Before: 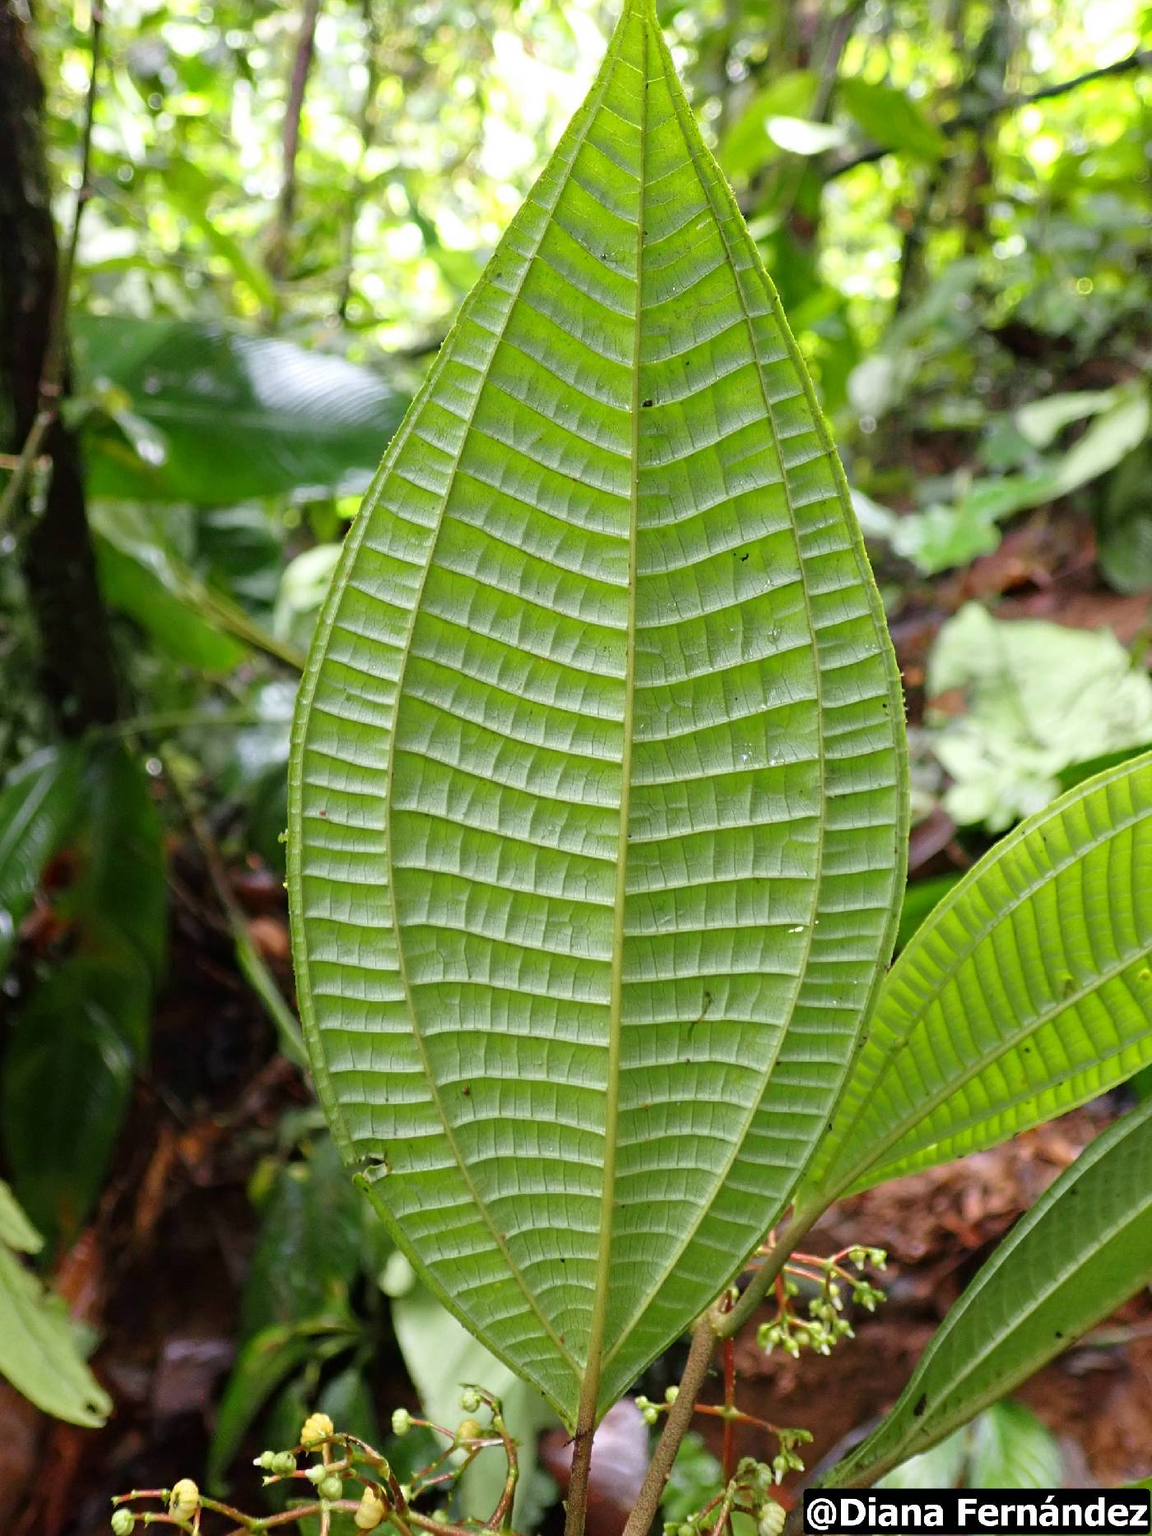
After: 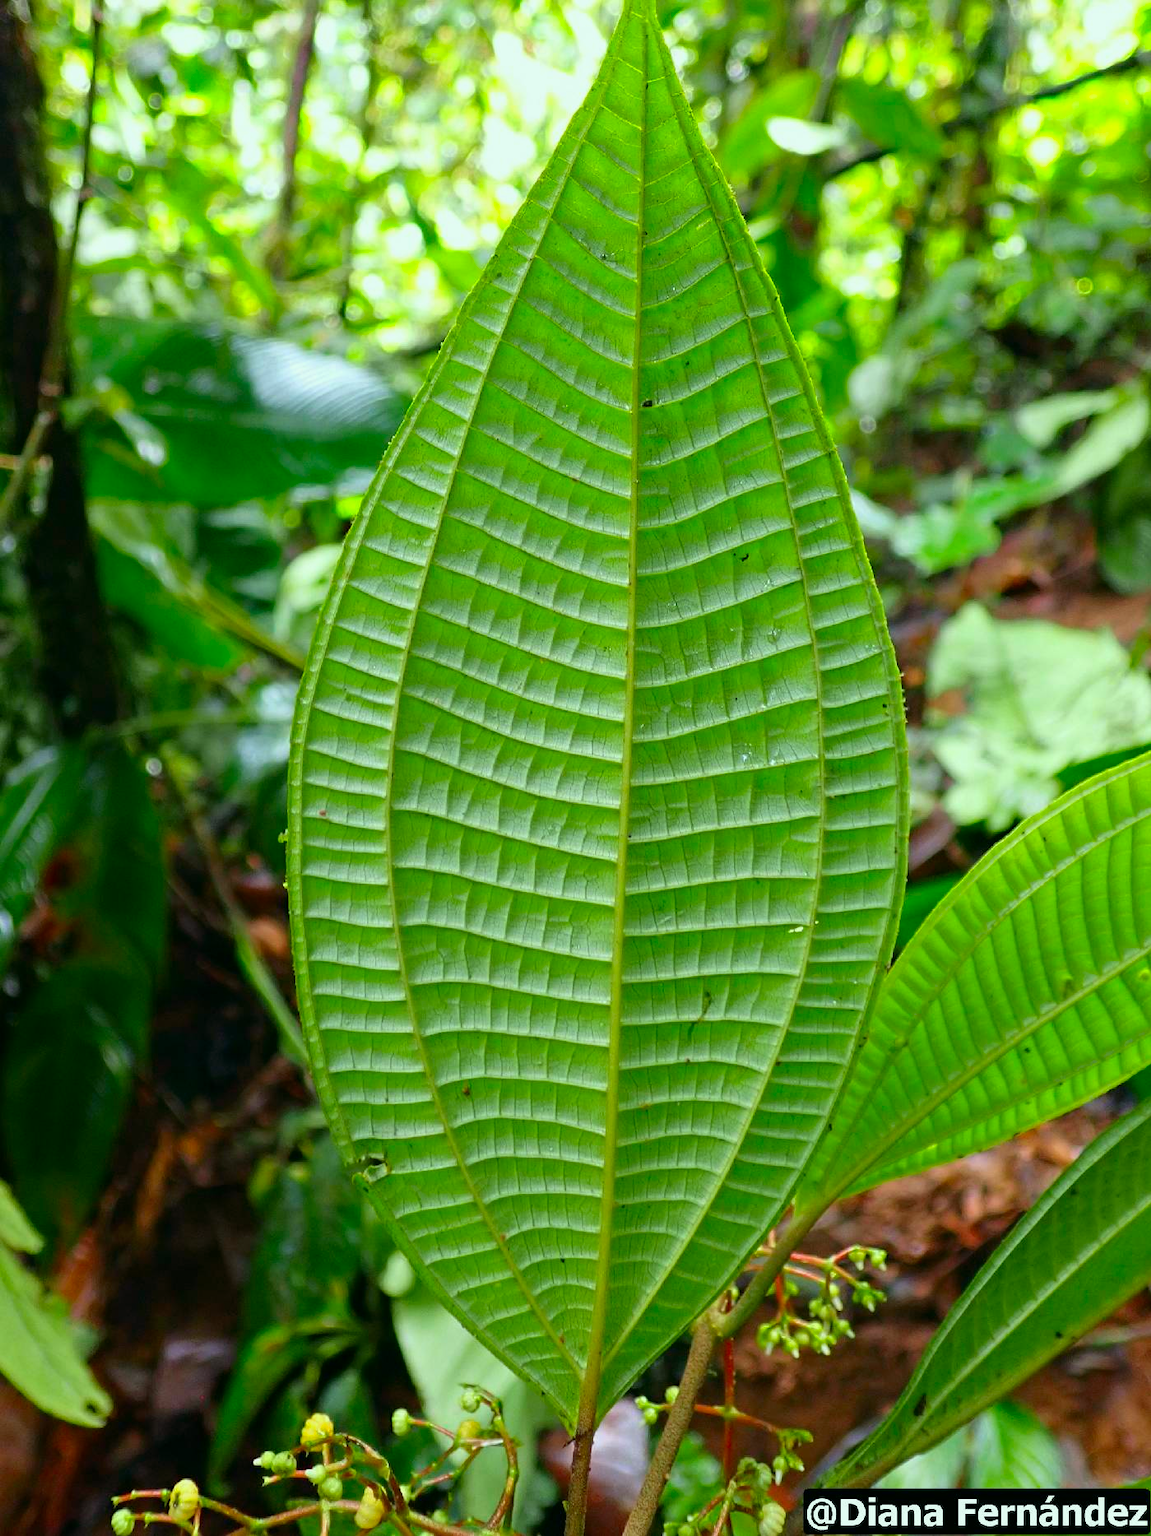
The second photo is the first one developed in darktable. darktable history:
color correction: highlights a* -7.33, highlights b* 1.26, shadows a* -3.55, saturation 1.4
exposure: exposure -0.116 EV, compensate exposure bias true, compensate highlight preservation false
